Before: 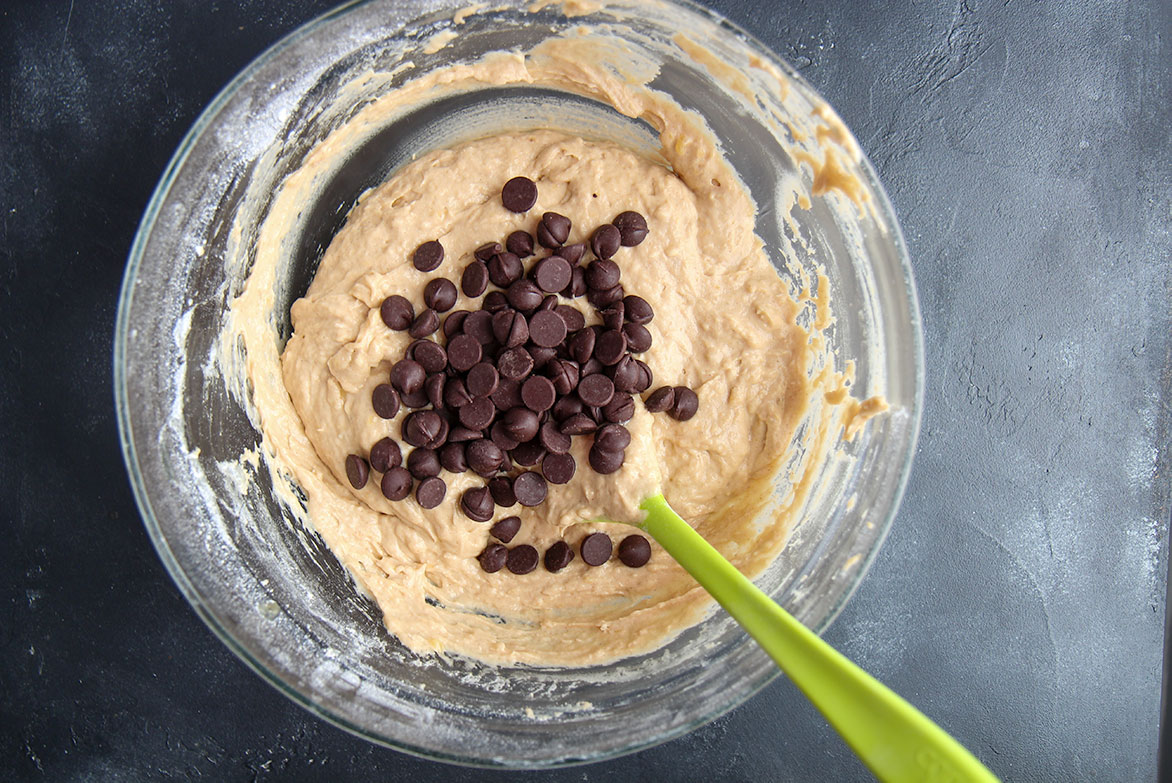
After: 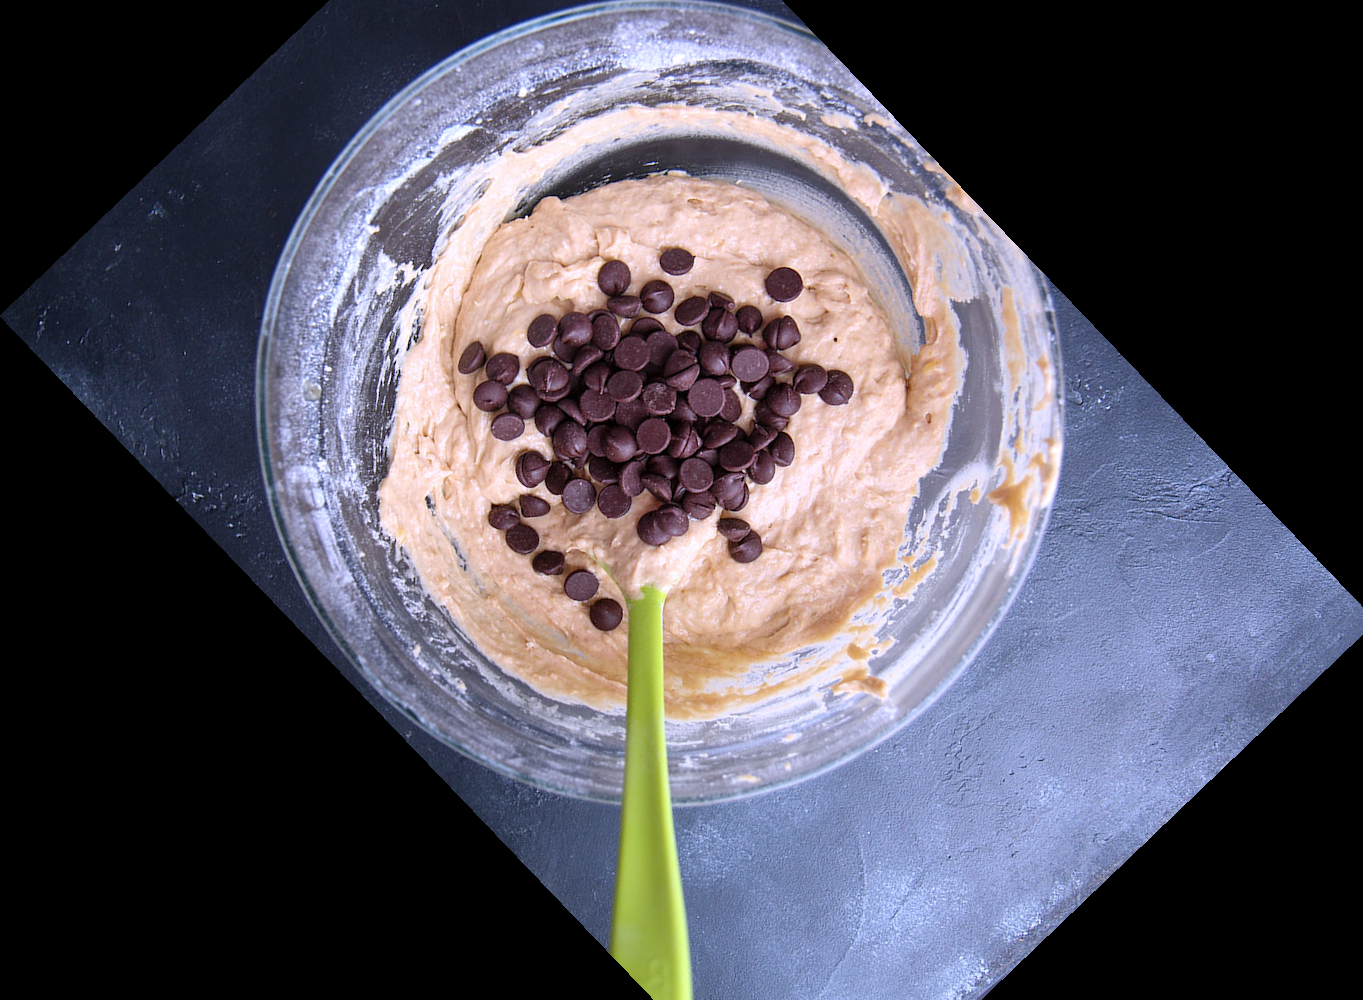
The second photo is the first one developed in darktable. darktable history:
white balance: red 1.05, blue 1.072
crop and rotate: angle -46.26°, top 16.234%, right 0.912%, bottom 11.704%
color calibration: illuminant as shot in camera, x 0.37, y 0.382, temperature 4313.32 K
